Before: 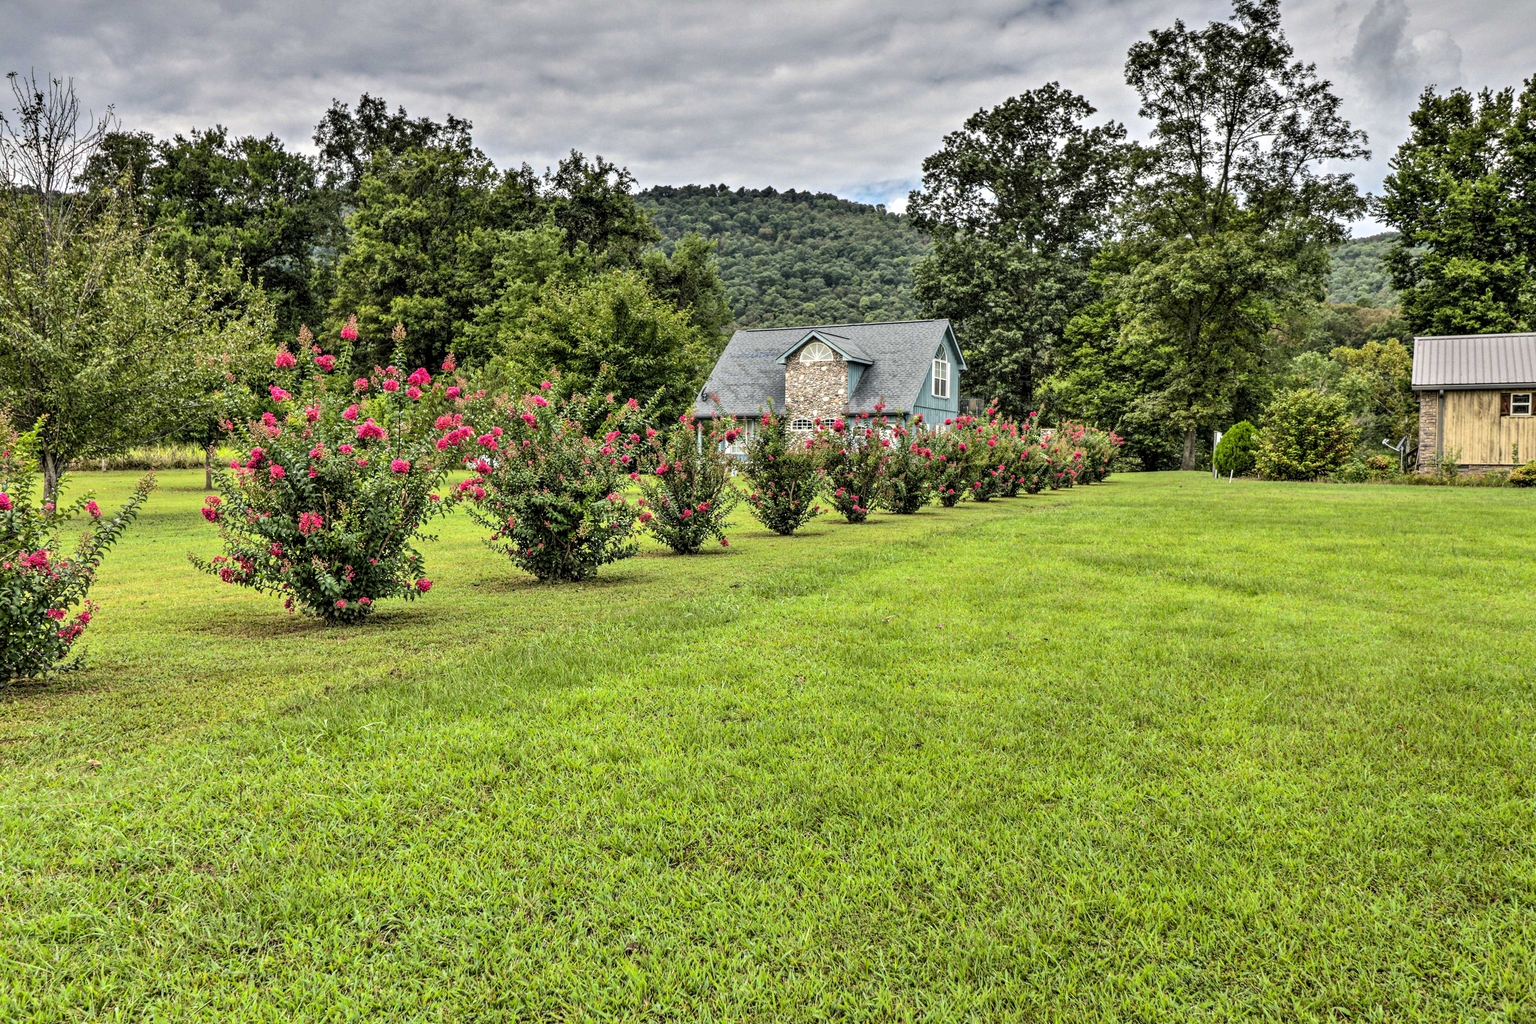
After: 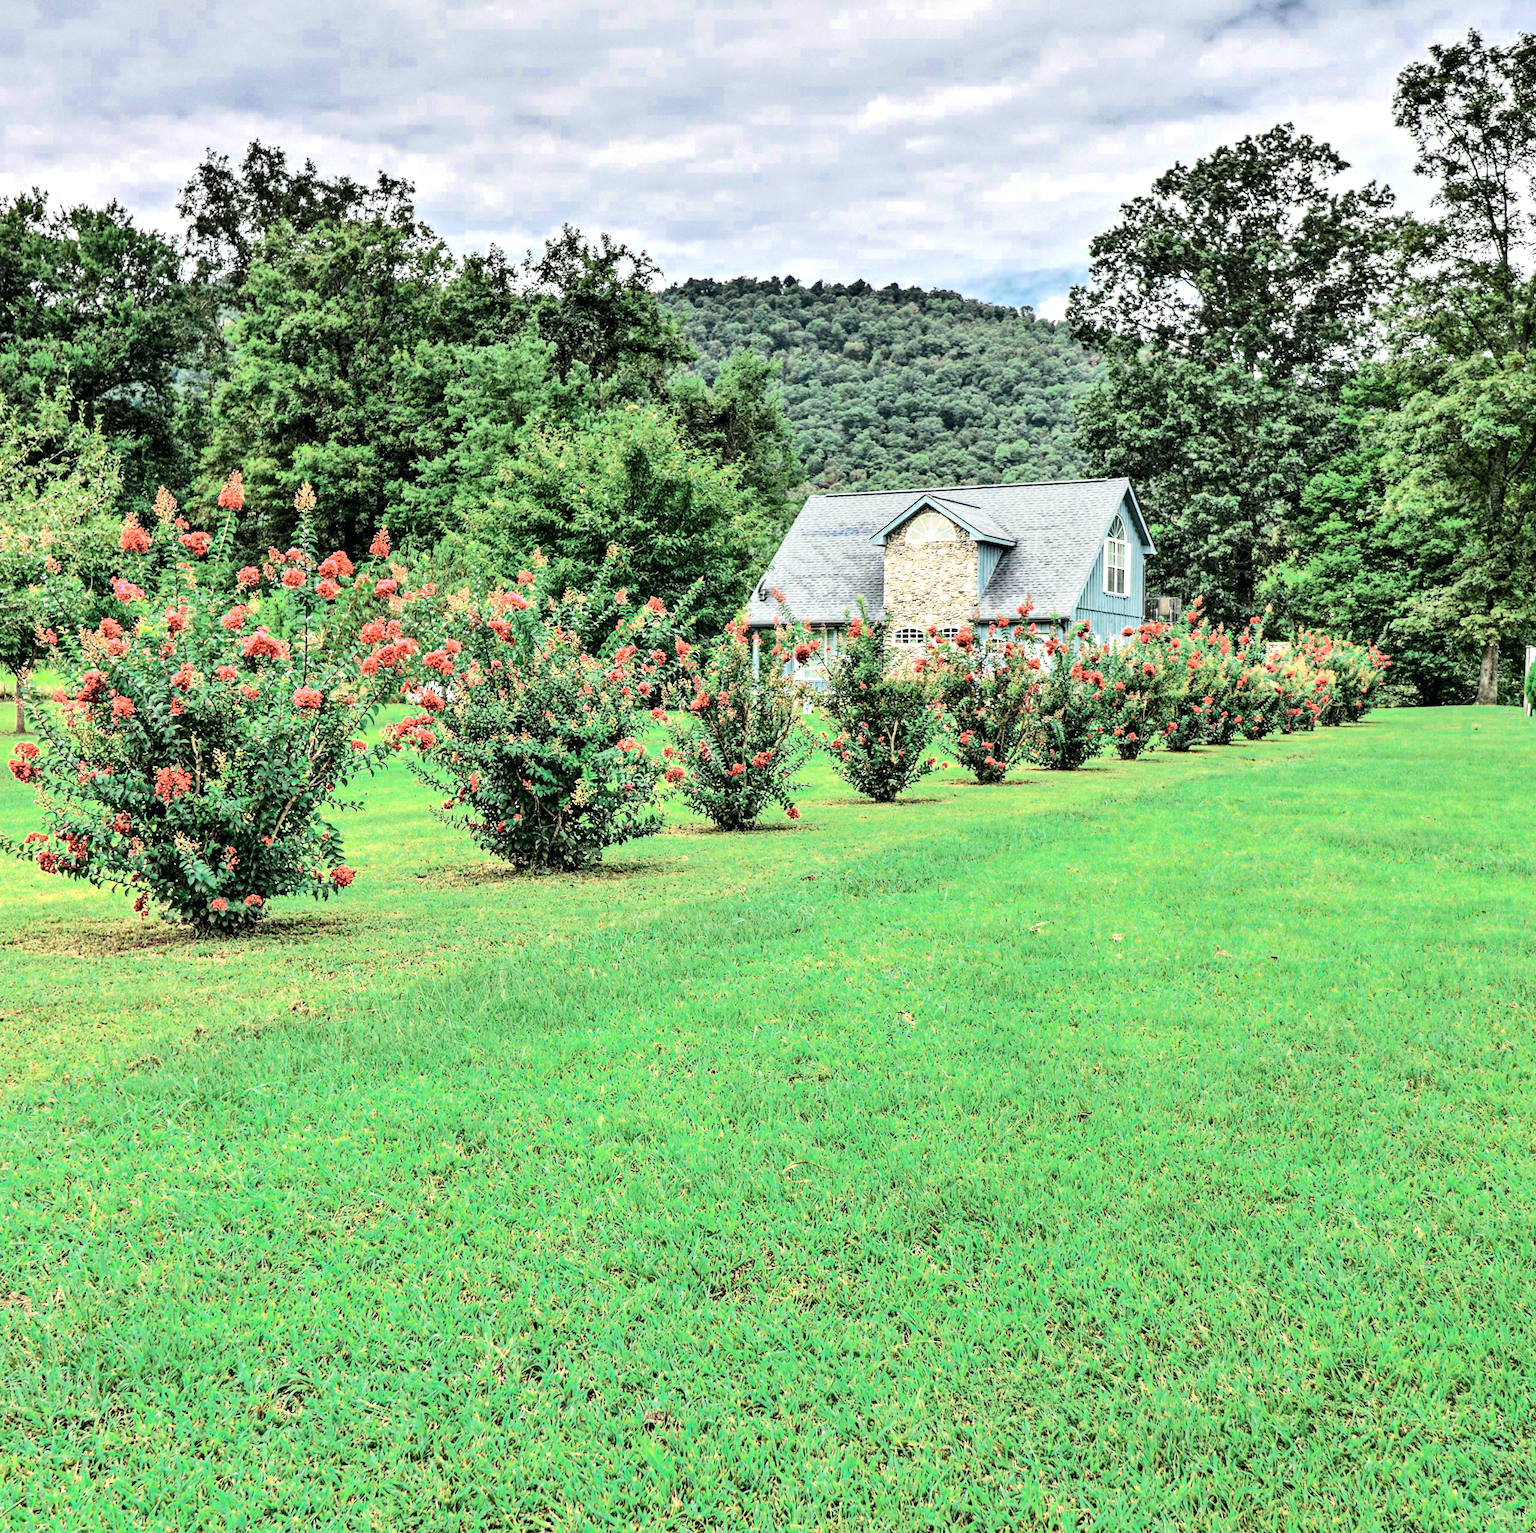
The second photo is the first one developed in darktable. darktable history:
crop and rotate: left 12.713%, right 20.509%
color zones: curves: ch0 [(0, 0.5) (0.125, 0.4) (0.25, 0.5) (0.375, 0.4) (0.5, 0.4) (0.625, 0.35) (0.75, 0.35) (0.875, 0.5)]; ch1 [(0, 0.35) (0.125, 0.45) (0.25, 0.35) (0.375, 0.35) (0.5, 0.35) (0.625, 0.35) (0.75, 0.45) (0.875, 0.35)]; ch2 [(0, 0.6) (0.125, 0.5) (0.25, 0.5) (0.375, 0.6) (0.5, 0.6) (0.625, 0.5) (0.75, 0.5) (0.875, 0.5)]
exposure: black level correction 0, exposure 0.953 EV, compensate highlight preservation false
haze removal: compatibility mode true, adaptive false
tone curve: curves: ch0 [(0, 0) (0.114, 0.083) (0.303, 0.285) (0.447, 0.51) (0.602, 0.697) (0.772, 0.866) (0.999, 0.978)]; ch1 [(0, 0) (0.389, 0.352) (0.458, 0.433) (0.486, 0.474) (0.509, 0.505) (0.535, 0.528) (0.57, 0.579) (0.696, 0.706) (1, 1)]; ch2 [(0, 0) (0.369, 0.388) (0.449, 0.431) (0.501, 0.5) (0.528, 0.527) (0.589, 0.608) (0.697, 0.721) (1, 1)], color space Lab, independent channels, preserve colors none
